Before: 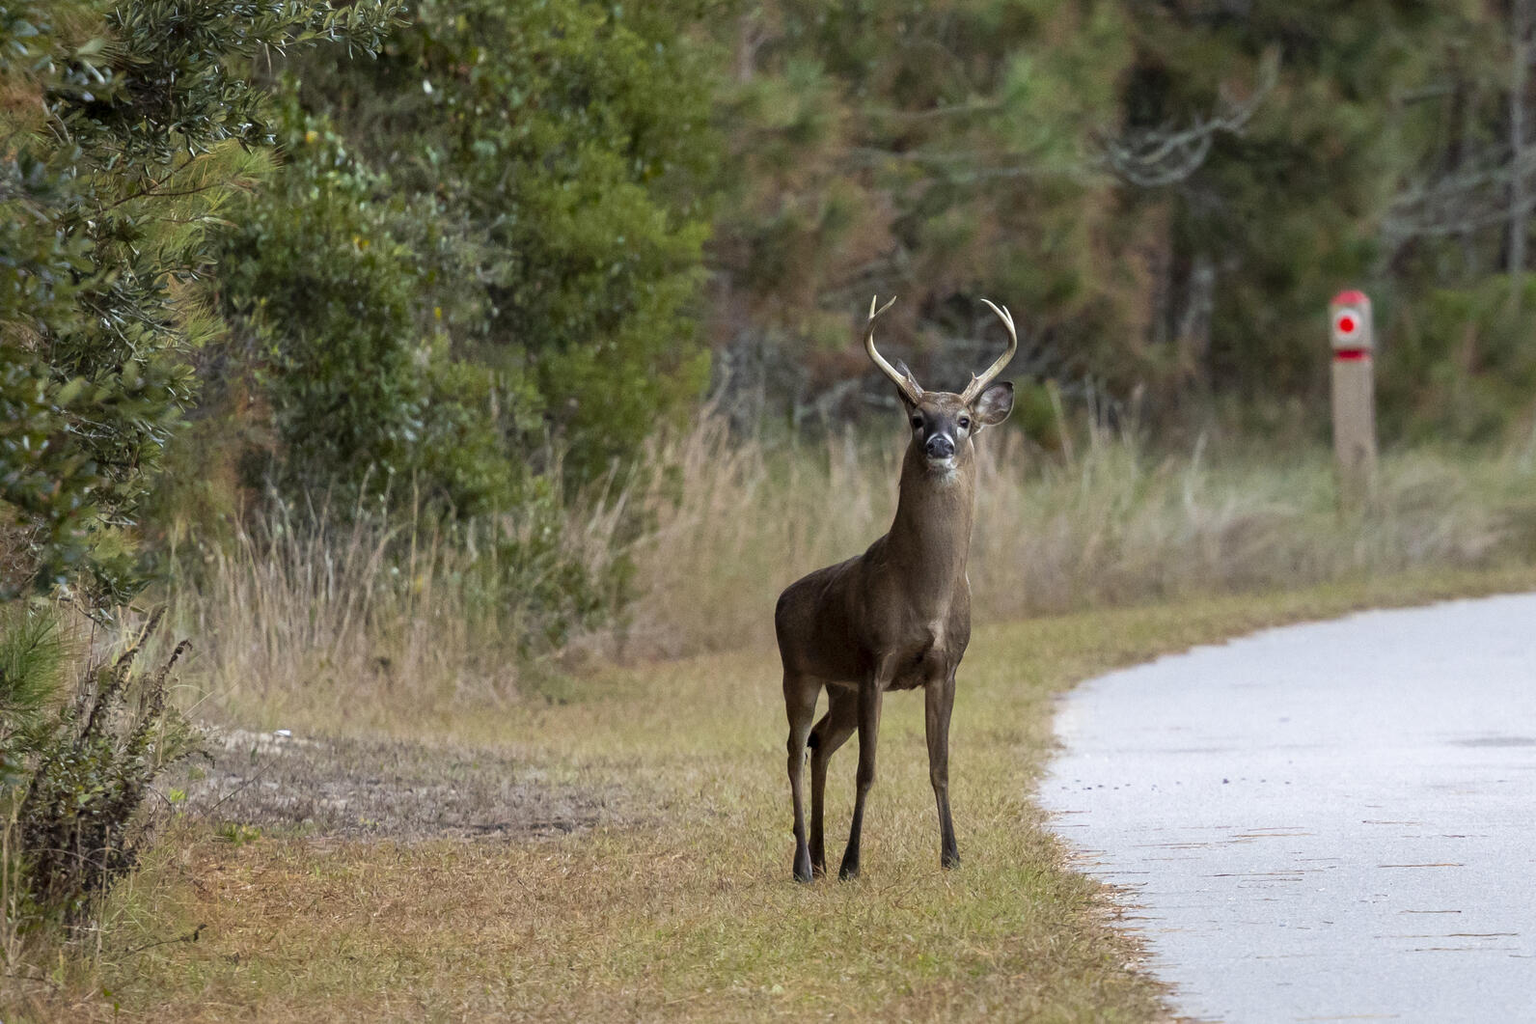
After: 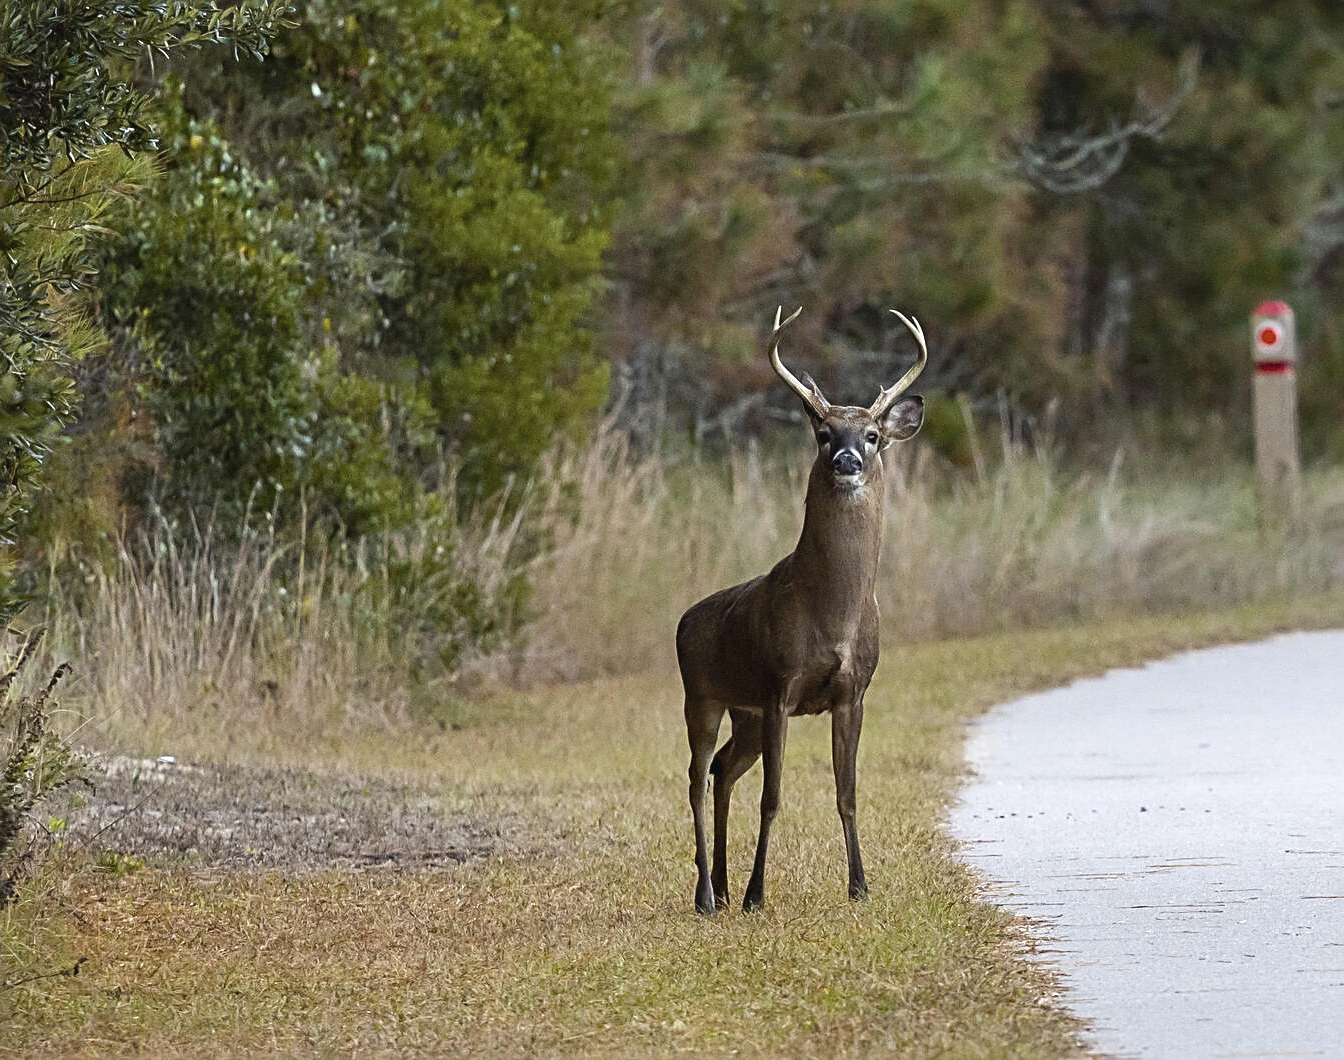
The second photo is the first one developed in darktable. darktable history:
contrast brightness saturation: contrast 0.098, saturation -0.37
crop: left 8.031%, right 7.519%
color balance rgb: global offset › luminance 0.481%, perceptual saturation grading › global saturation 37.215%, perceptual saturation grading › shadows 35.22%, global vibrance 20%
sharpen: radius 2.641, amount 0.655
